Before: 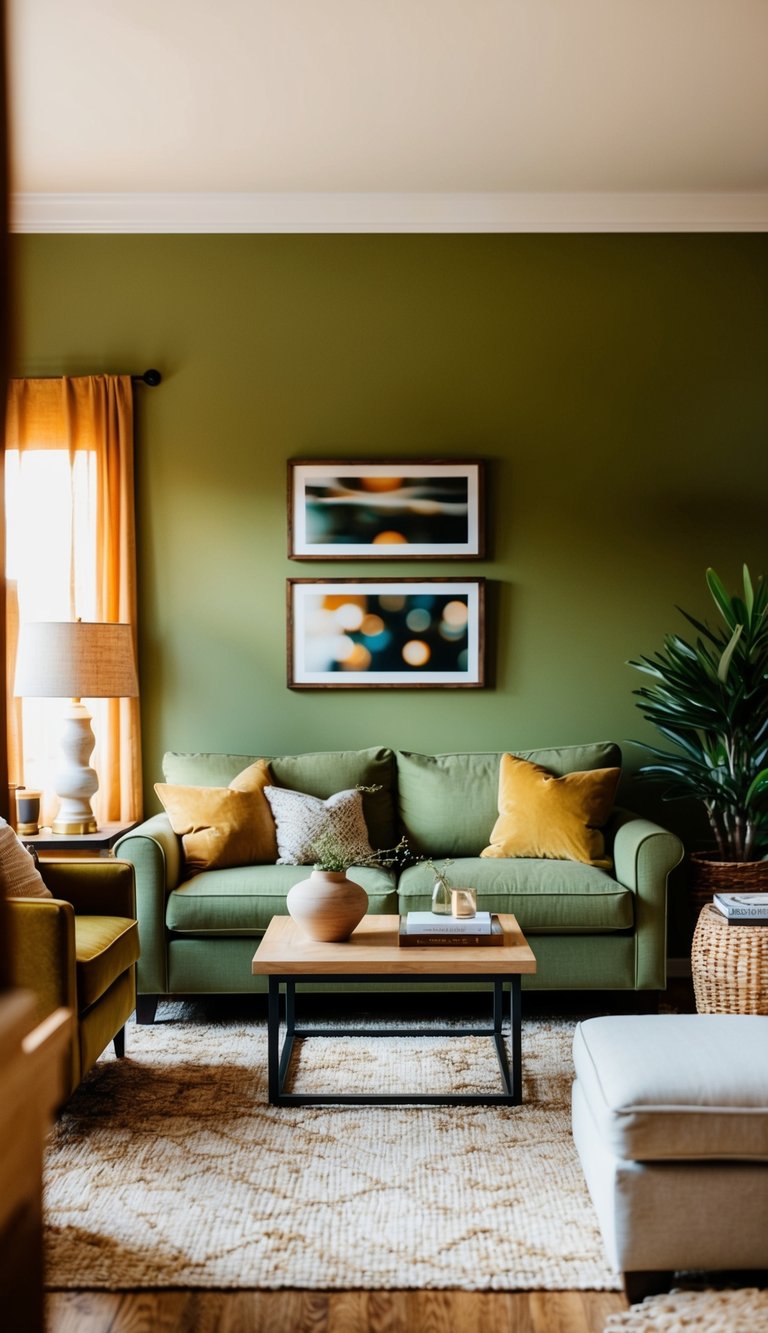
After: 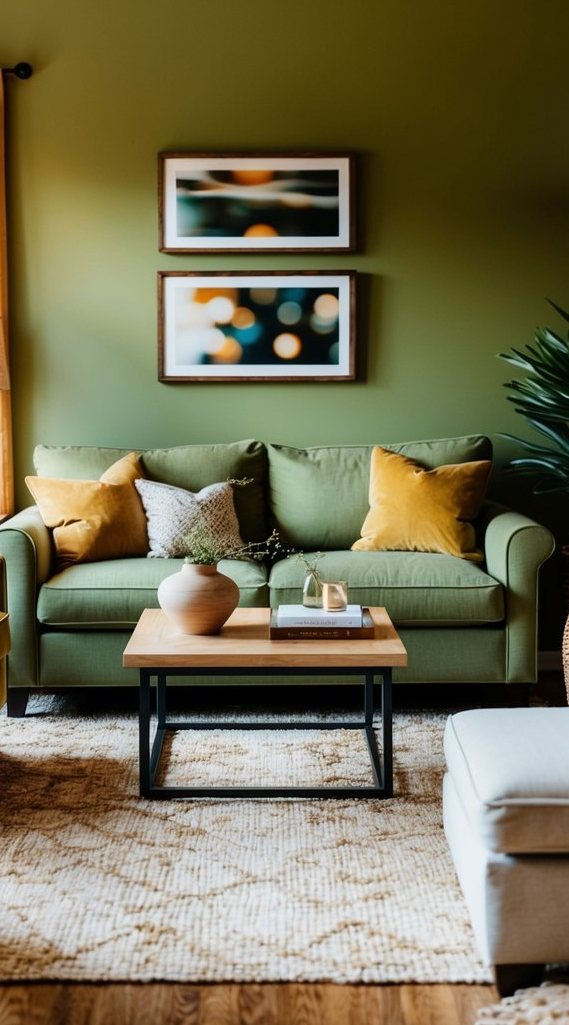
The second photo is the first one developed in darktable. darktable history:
crop: left 16.869%, top 23.093%, right 8.947%
